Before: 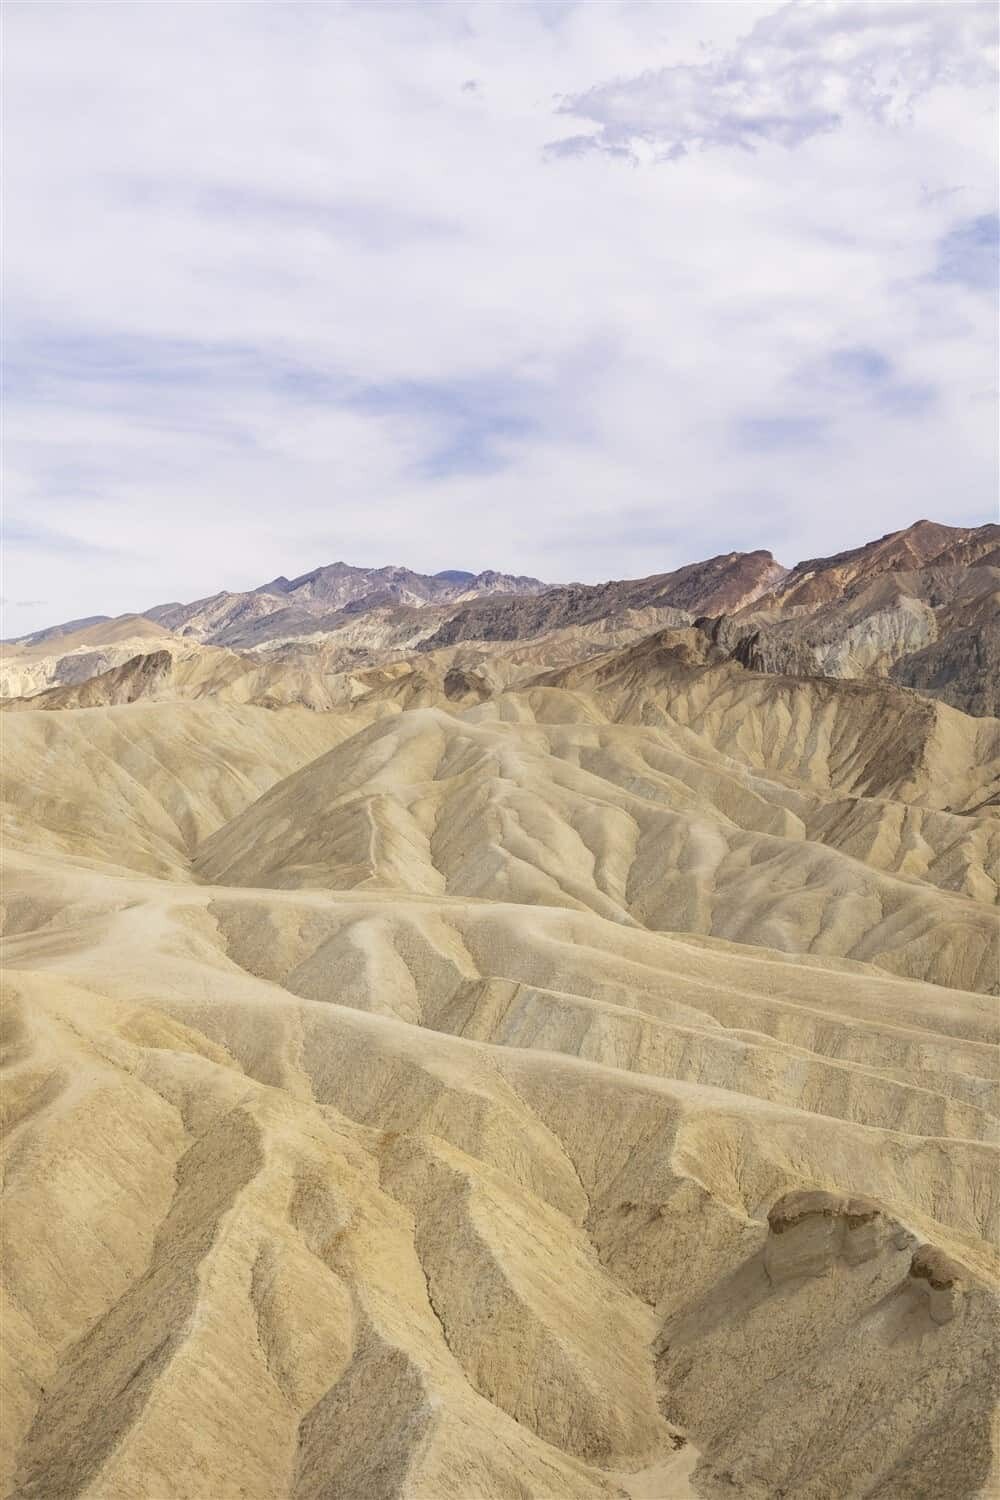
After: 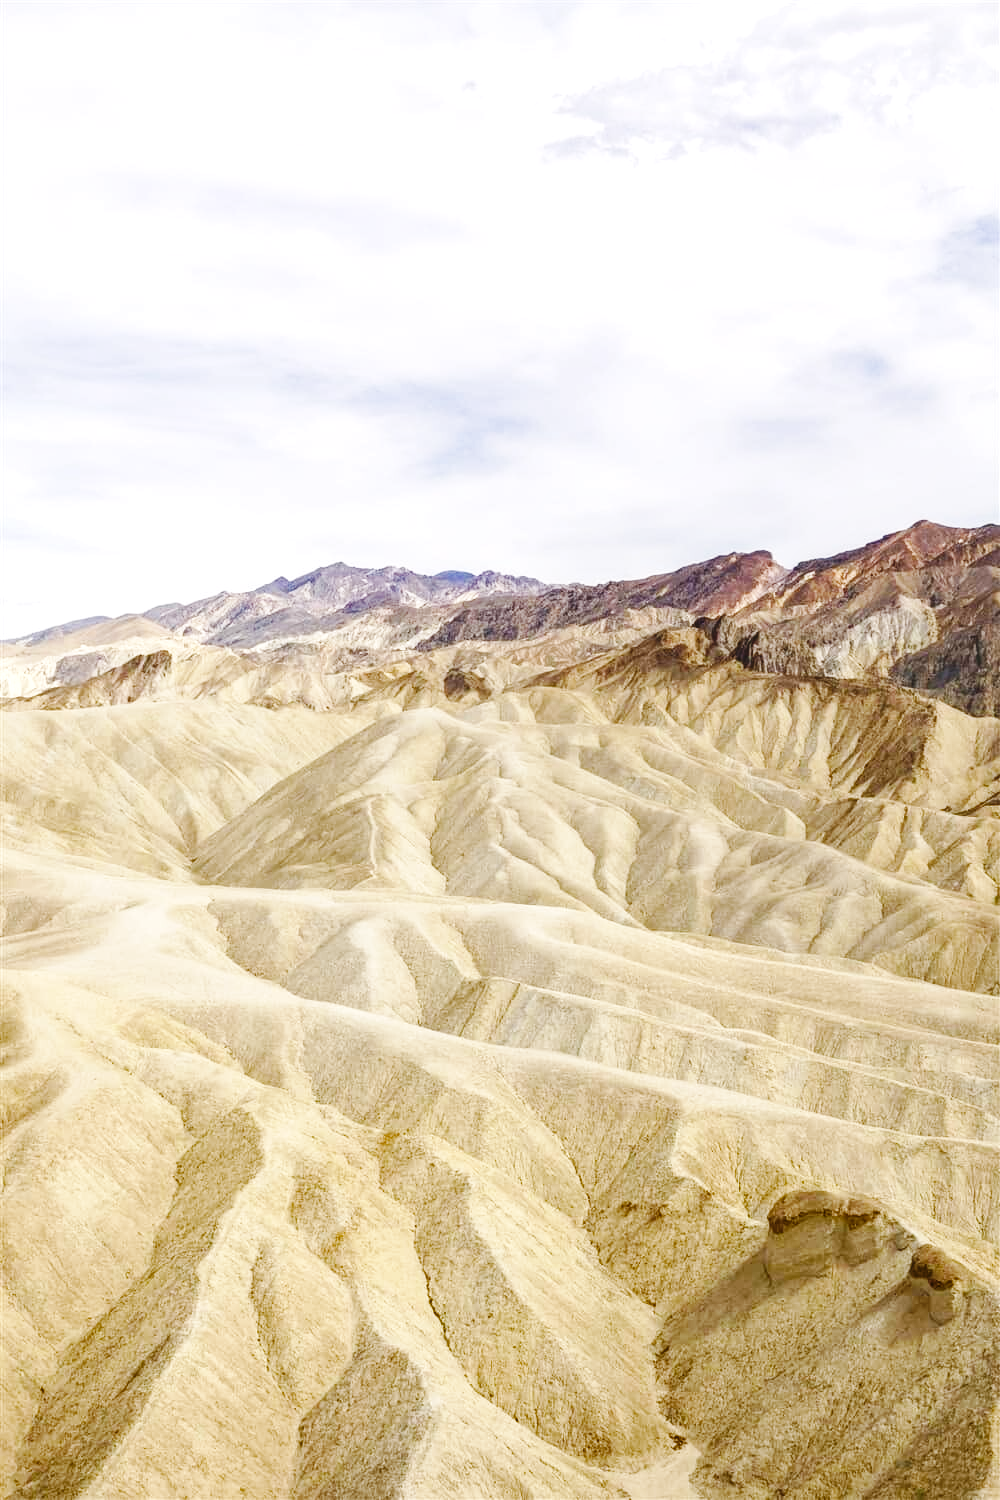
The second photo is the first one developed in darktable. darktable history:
local contrast: detail 110%
base curve: curves: ch0 [(0, 0) (0.036, 0.025) (0.121, 0.166) (0.206, 0.329) (0.605, 0.79) (1, 1)], preserve colors none
color balance rgb: perceptual saturation grading › highlights -29.58%, perceptual saturation grading › mid-tones 29.47%, perceptual saturation grading › shadows 59.73%, perceptual brilliance grading › global brilliance -17.79%, perceptual brilliance grading › highlights 28.73%, global vibrance 15.44%
